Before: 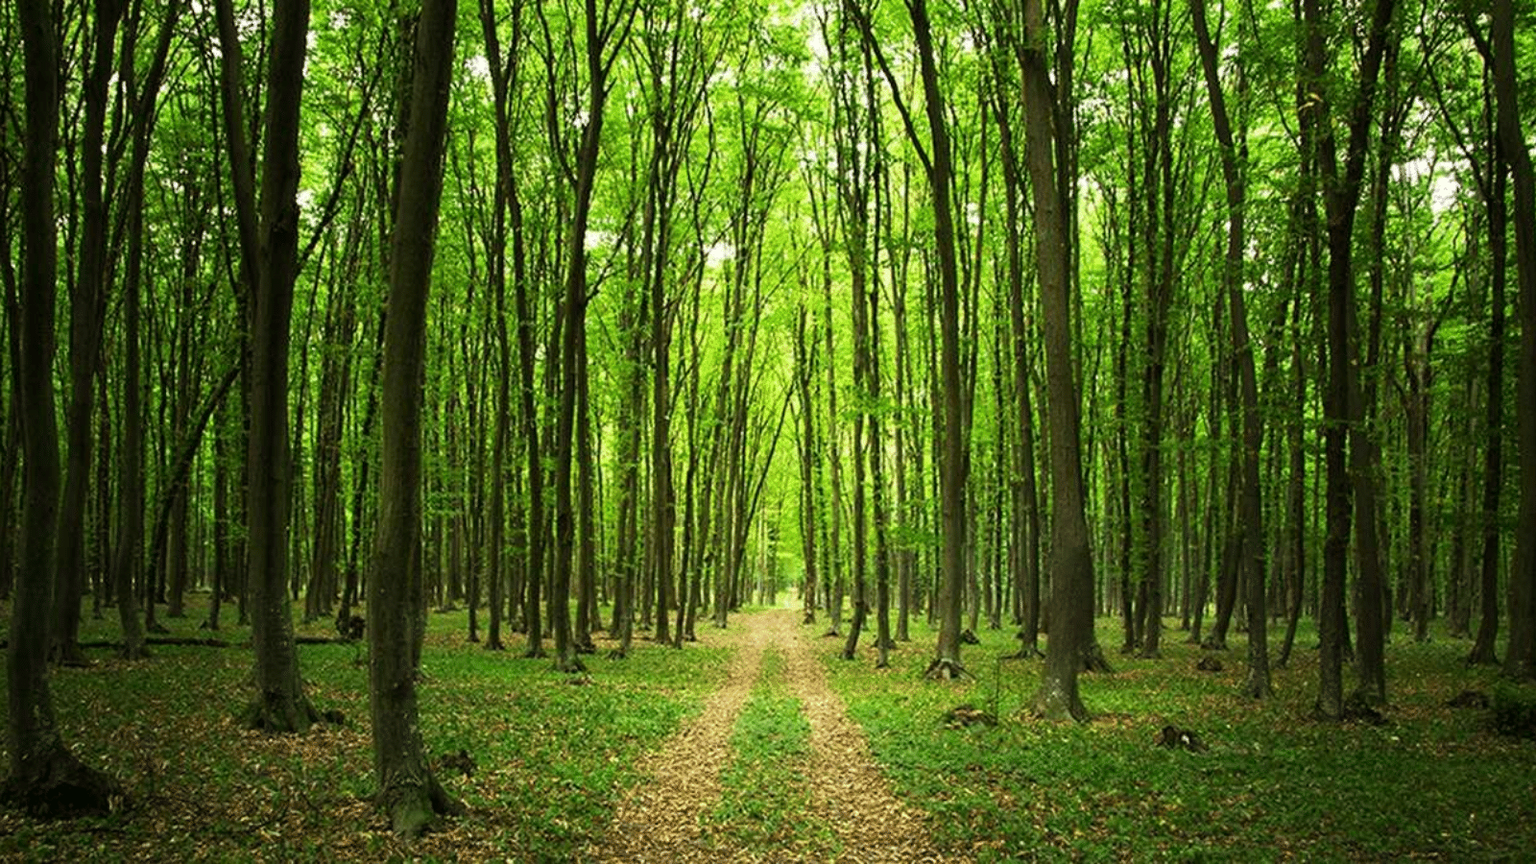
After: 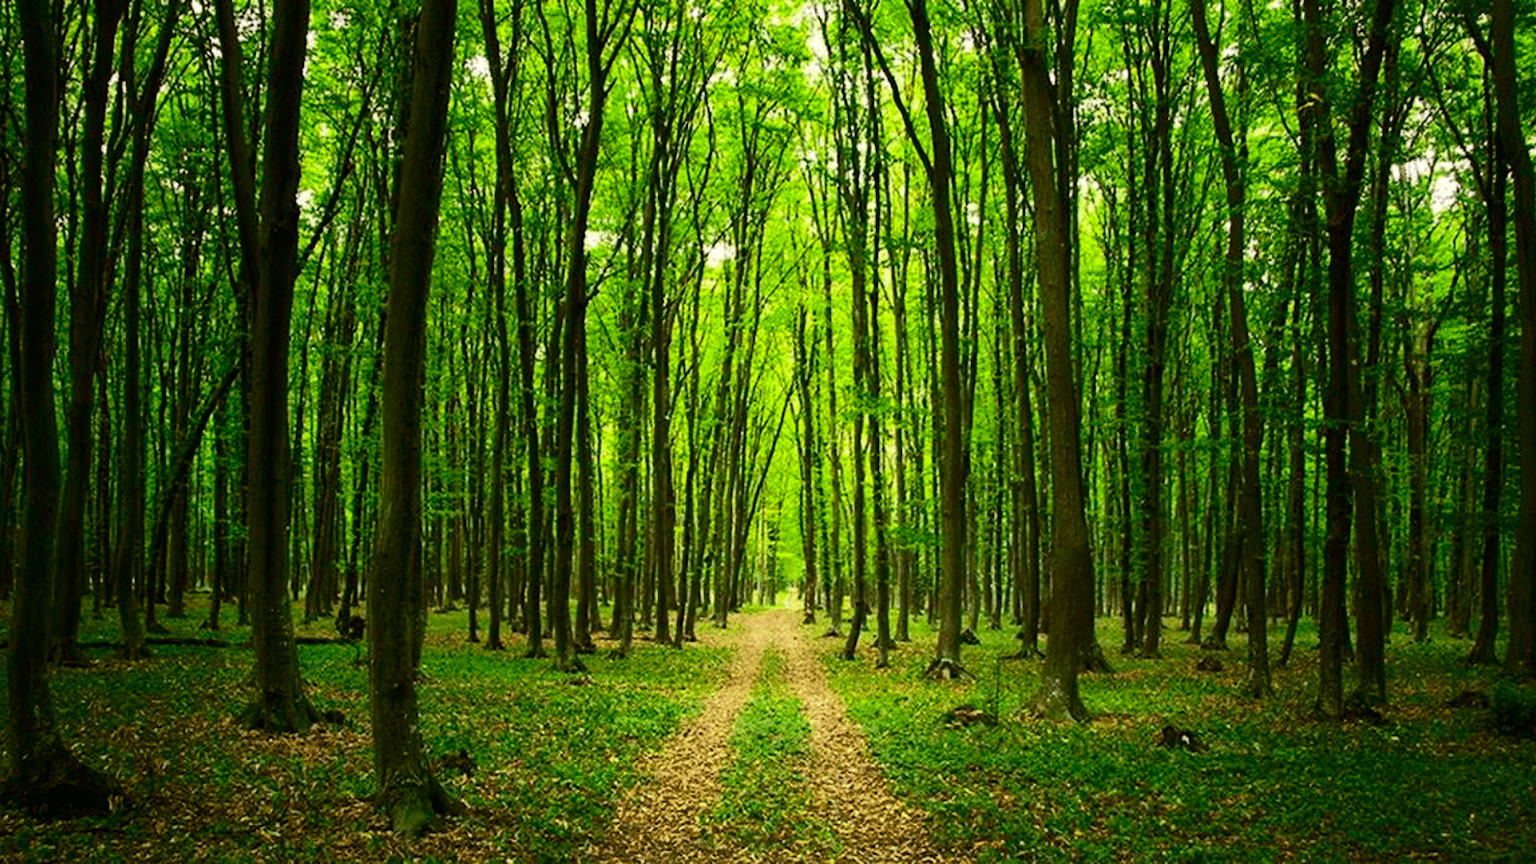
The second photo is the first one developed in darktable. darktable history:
color correction: highlights a* 3.12, highlights b* -1.55, shadows a* -0.101, shadows b* 2.52, saturation 0.98
shadows and highlights: on, module defaults
tone equalizer: on, module defaults
contrast brightness saturation: contrast 0.21, brightness -0.11, saturation 0.21
